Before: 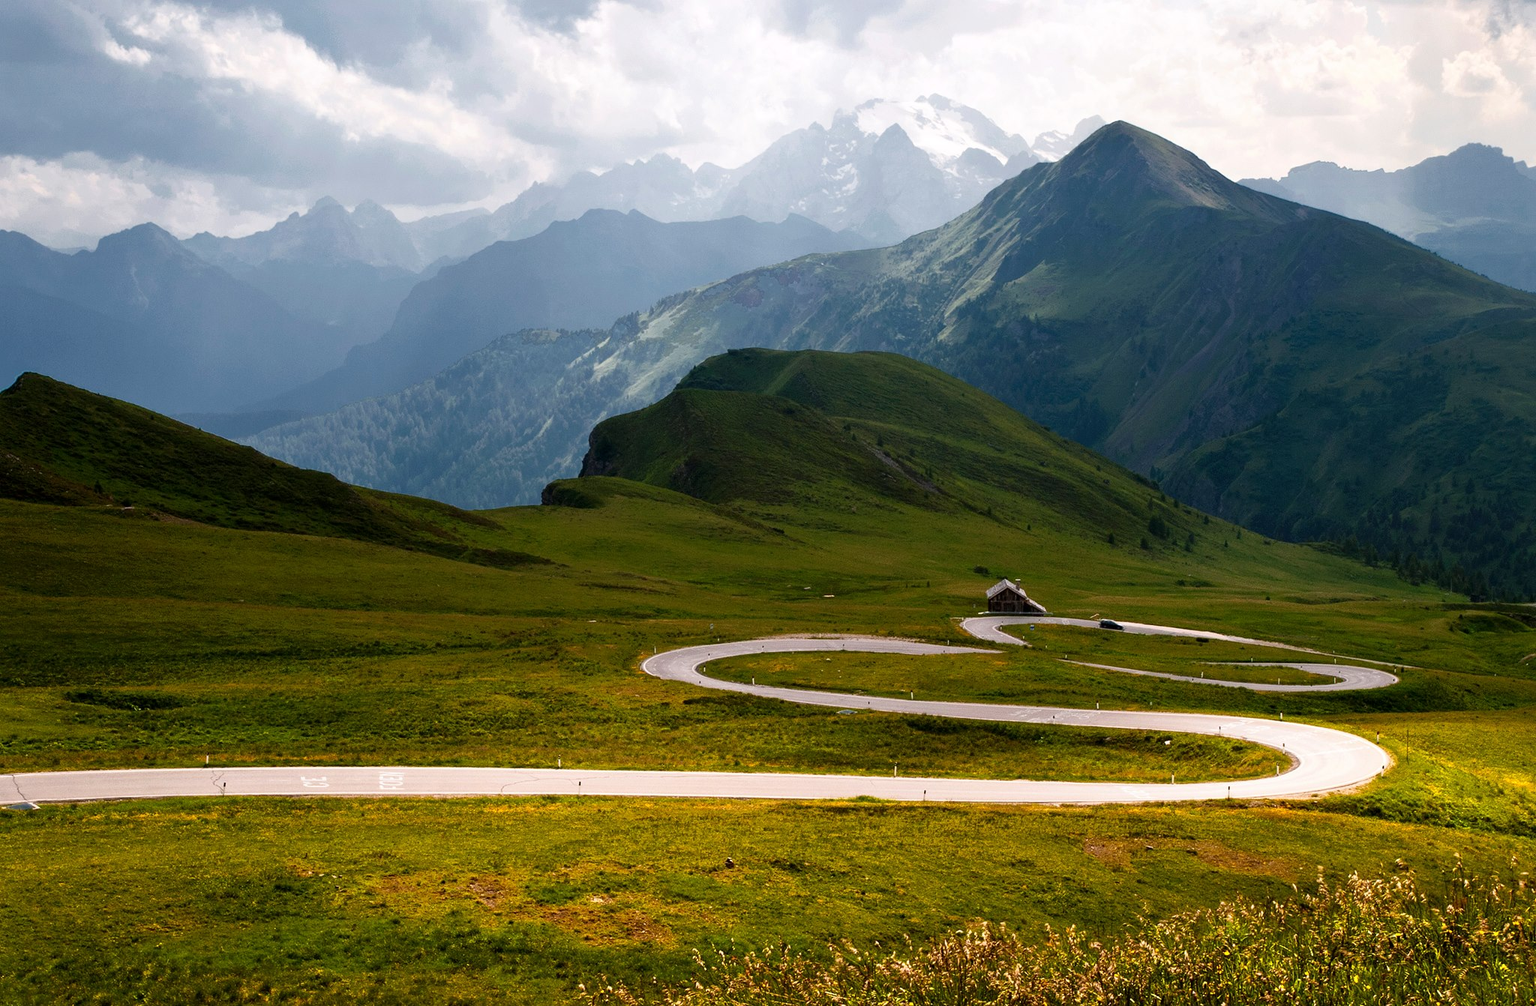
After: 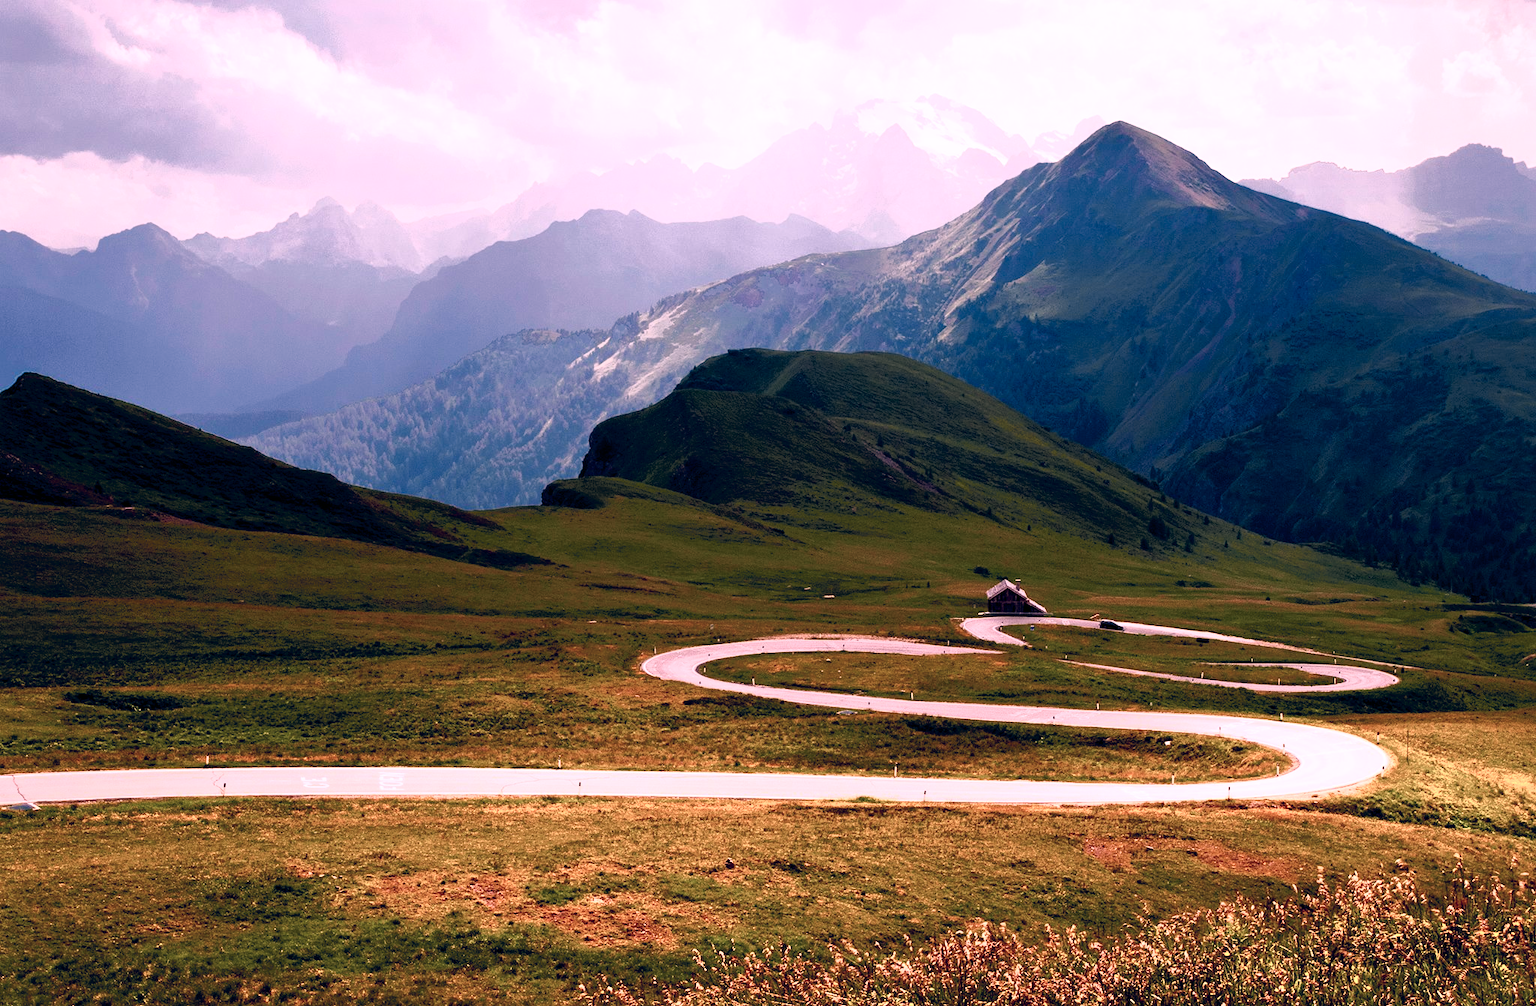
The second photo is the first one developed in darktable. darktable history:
tone curve: curves: ch0 [(0, 0) (0.105, 0.068) (0.181, 0.185) (0.28, 0.291) (0.384, 0.404) (0.485, 0.531) (0.638, 0.681) (0.795, 0.879) (1, 0.977)]; ch1 [(0, 0) (0.161, 0.092) (0.35, 0.33) (0.379, 0.401) (0.456, 0.469) (0.504, 0.5) (0.512, 0.514) (0.58, 0.597) (0.635, 0.646) (1, 1)]; ch2 [(0, 0) (0.371, 0.362) (0.437, 0.437) (0.5, 0.5) (0.53, 0.523) (0.56, 0.58) (0.622, 0.606) (1, 1)], color space Lab, independent channels, preserve colors none
color balance rgb: highlights gain › chroma 2.94%, highlights gain › hue 60.57°, global offset › chroma 0.25%, global offset › hue 256.52°, perceptual saturation grading › global saturation 20%, perceptual saturation grading › highlights -50%, perceptual saturation grading › shadows 30%, contrast 15%
contrast brightness saturation: contrast 0.05
white balance: red 1.188, blue 1.11
